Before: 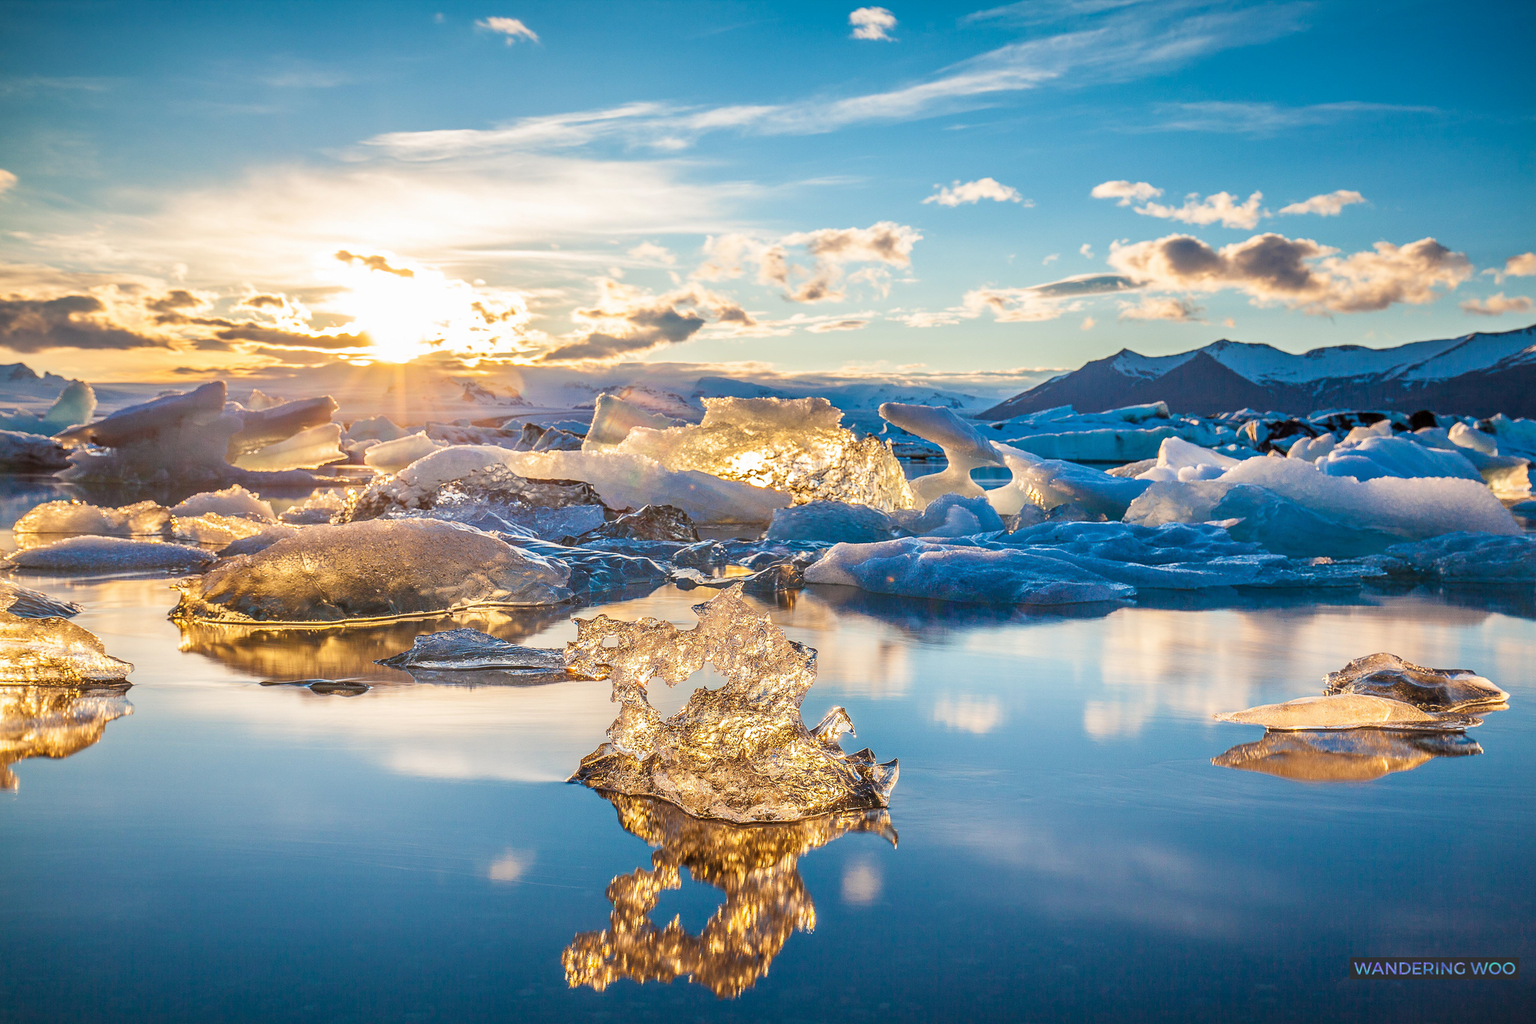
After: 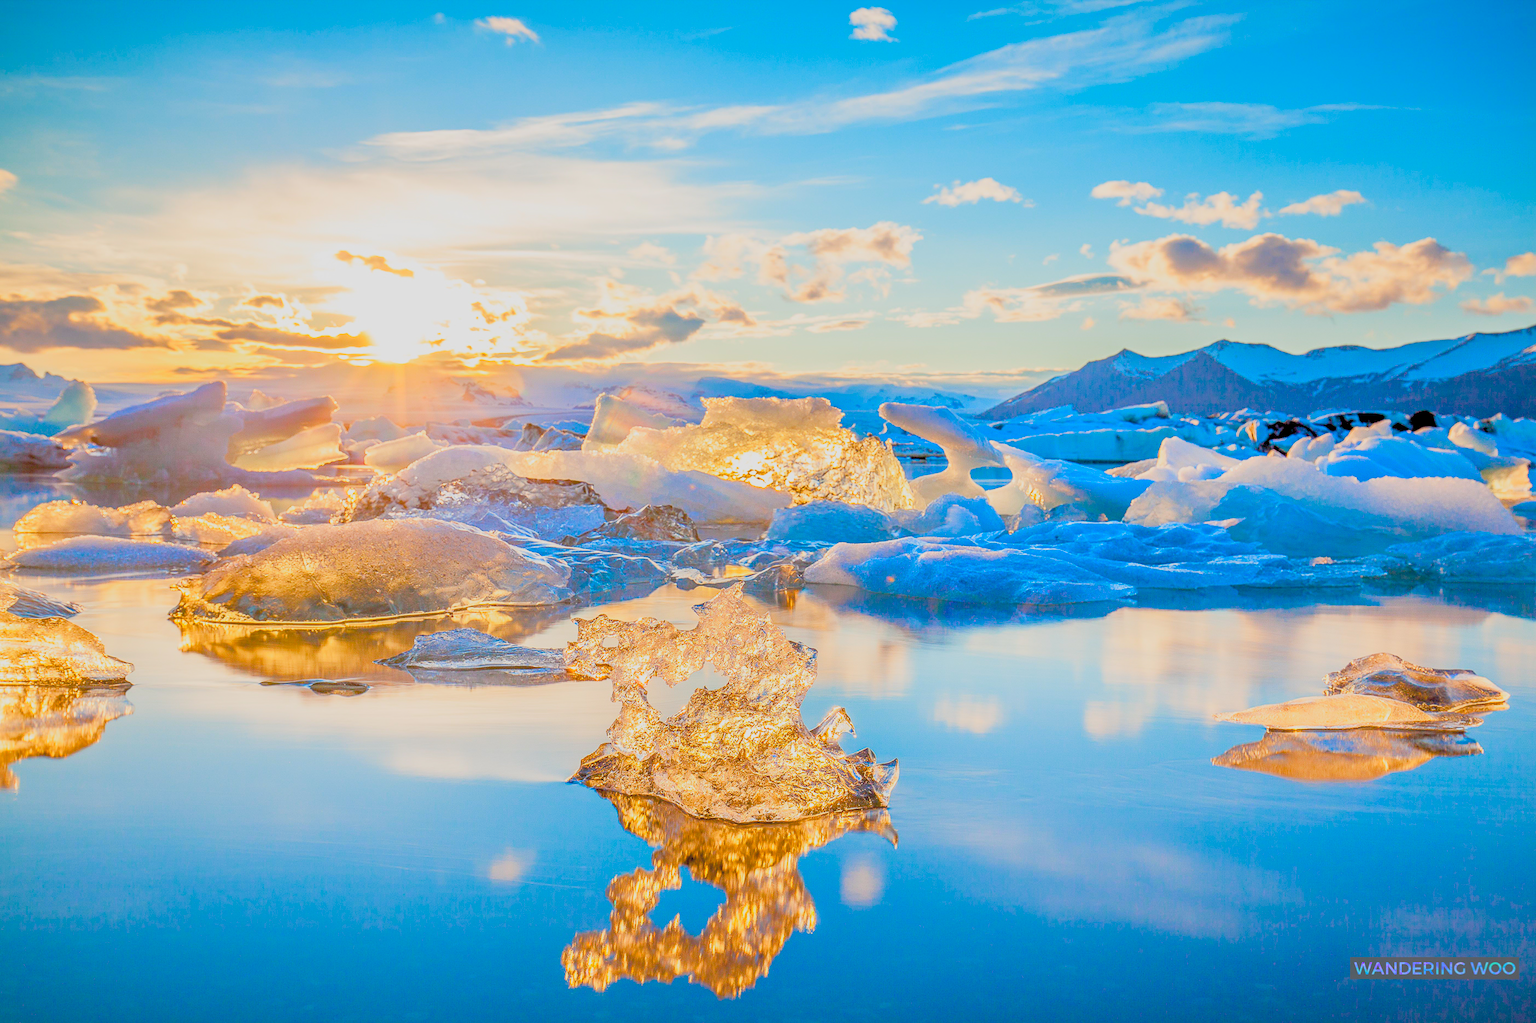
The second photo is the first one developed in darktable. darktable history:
color balance rgb: global offset › luminance -0.494%, perceptual saturation grading › global saturation 20%, perceptual saturation grading › highlights -25%, perceptual saturation grading › shadows 49.848%, contrast -29.372%
contrast brightness saturation: contrast 0.102, brightness 0.292, saturation 0.149
